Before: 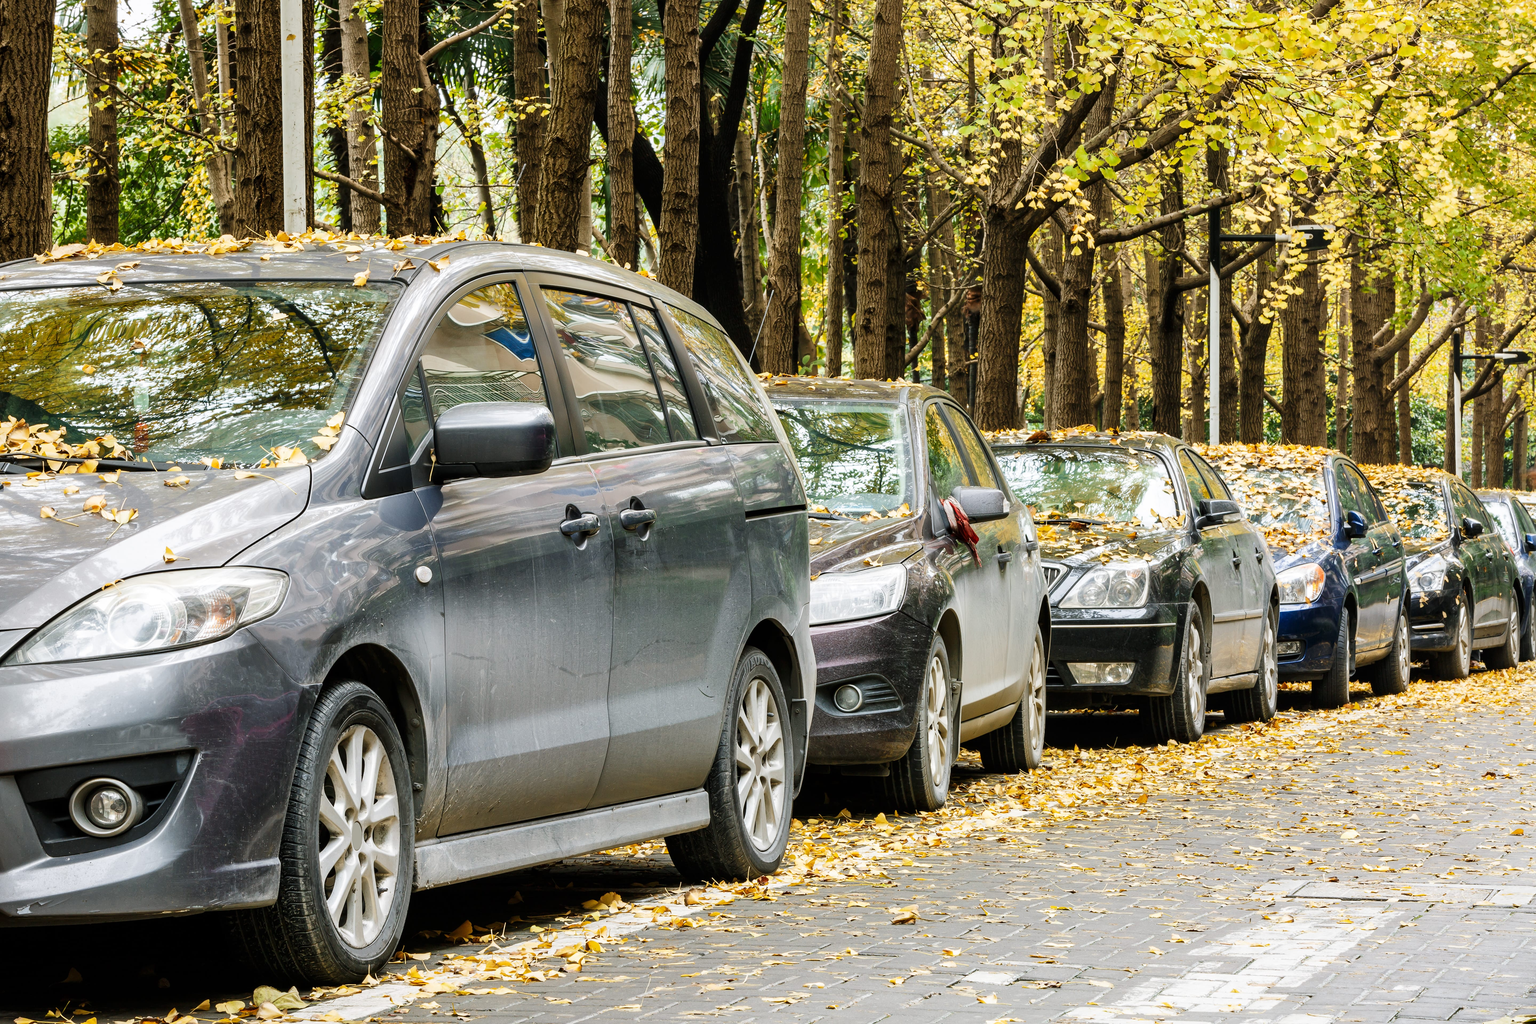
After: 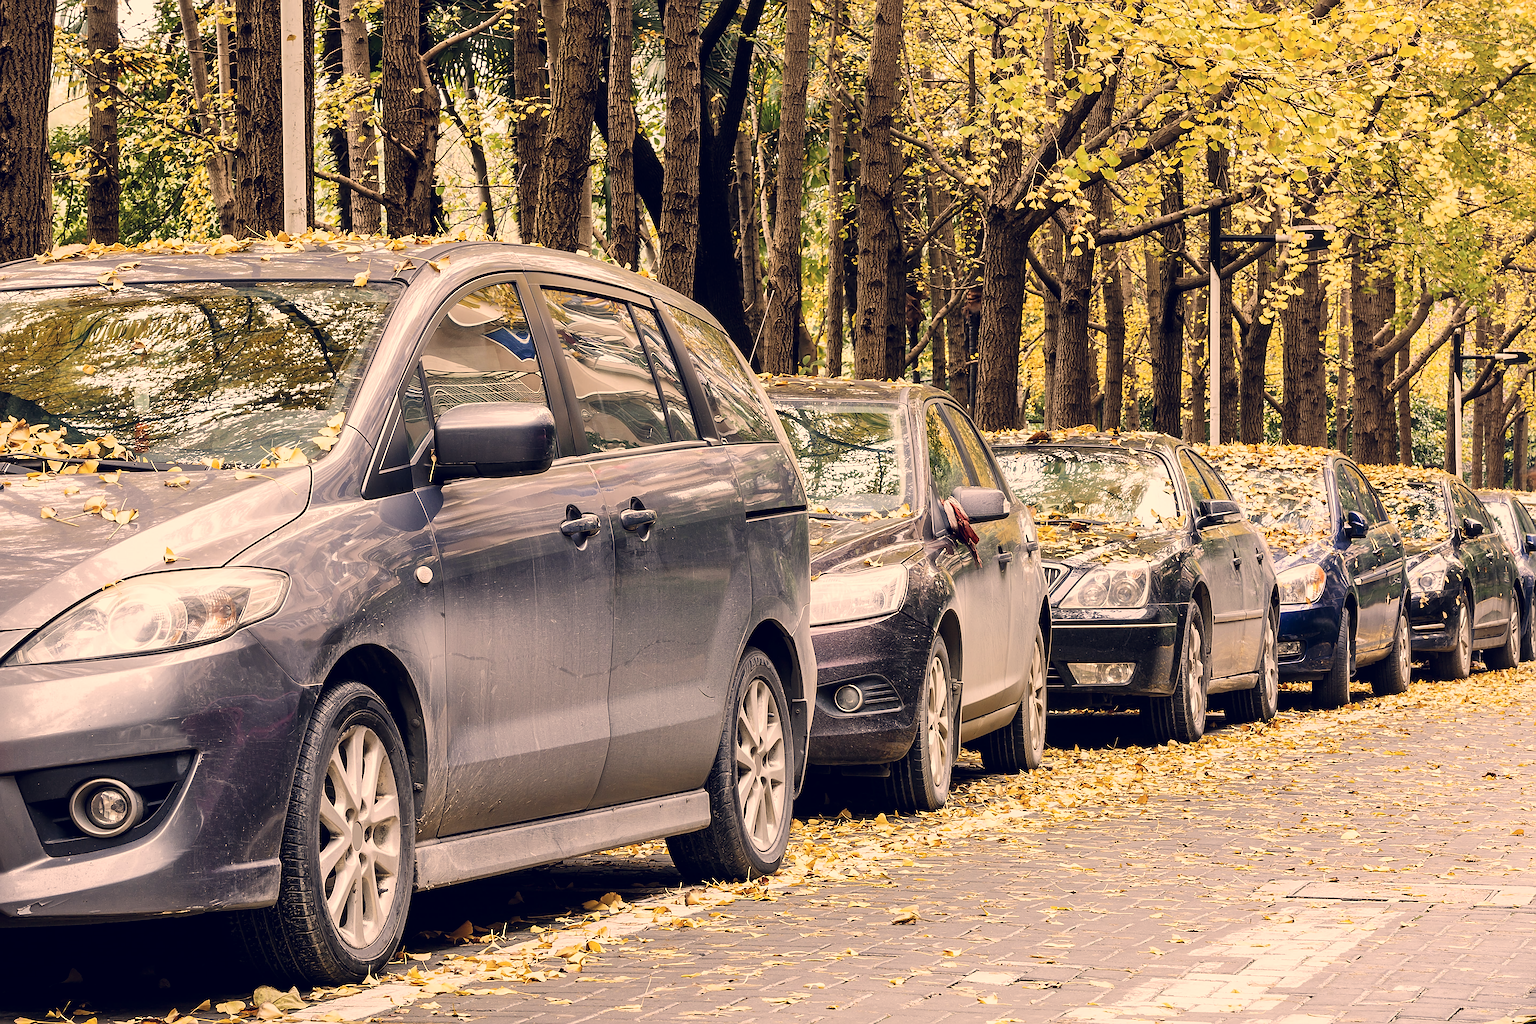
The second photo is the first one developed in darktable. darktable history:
sharpen: radius 2.815, amount 0.719
color correction: highlights a* 19.89, highlights b* 28.14, shadows a* 3.5, shadows b* -17.12, saturation 0.739
